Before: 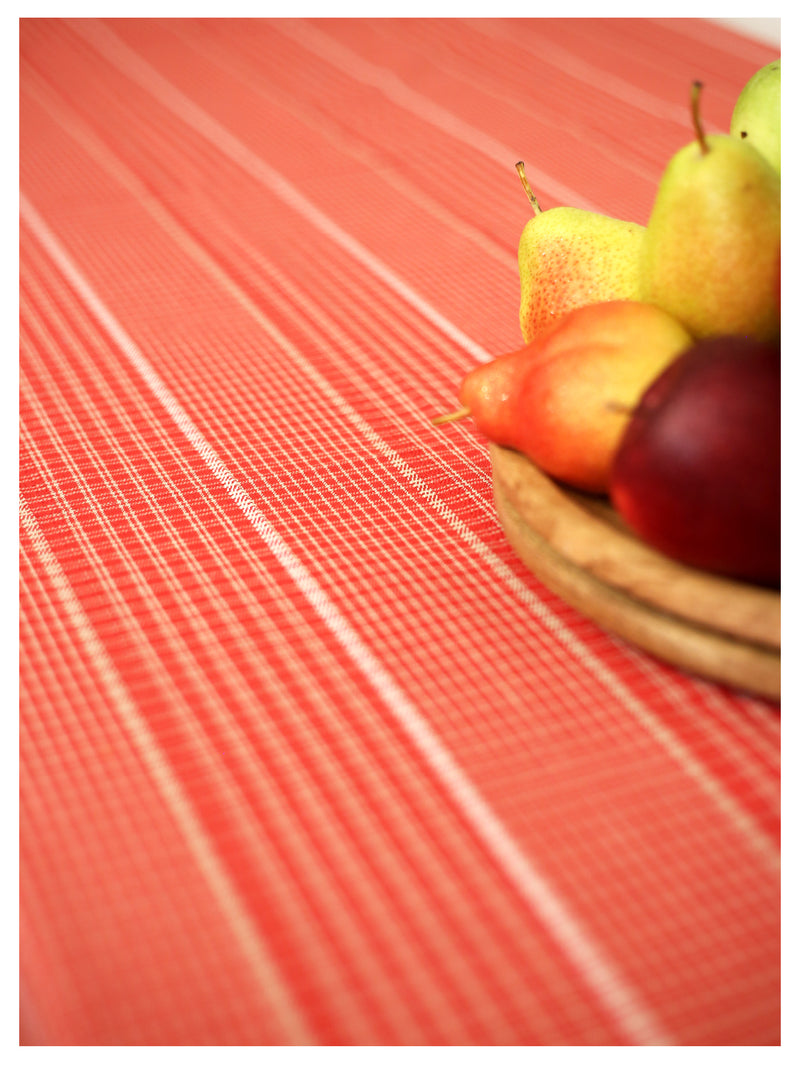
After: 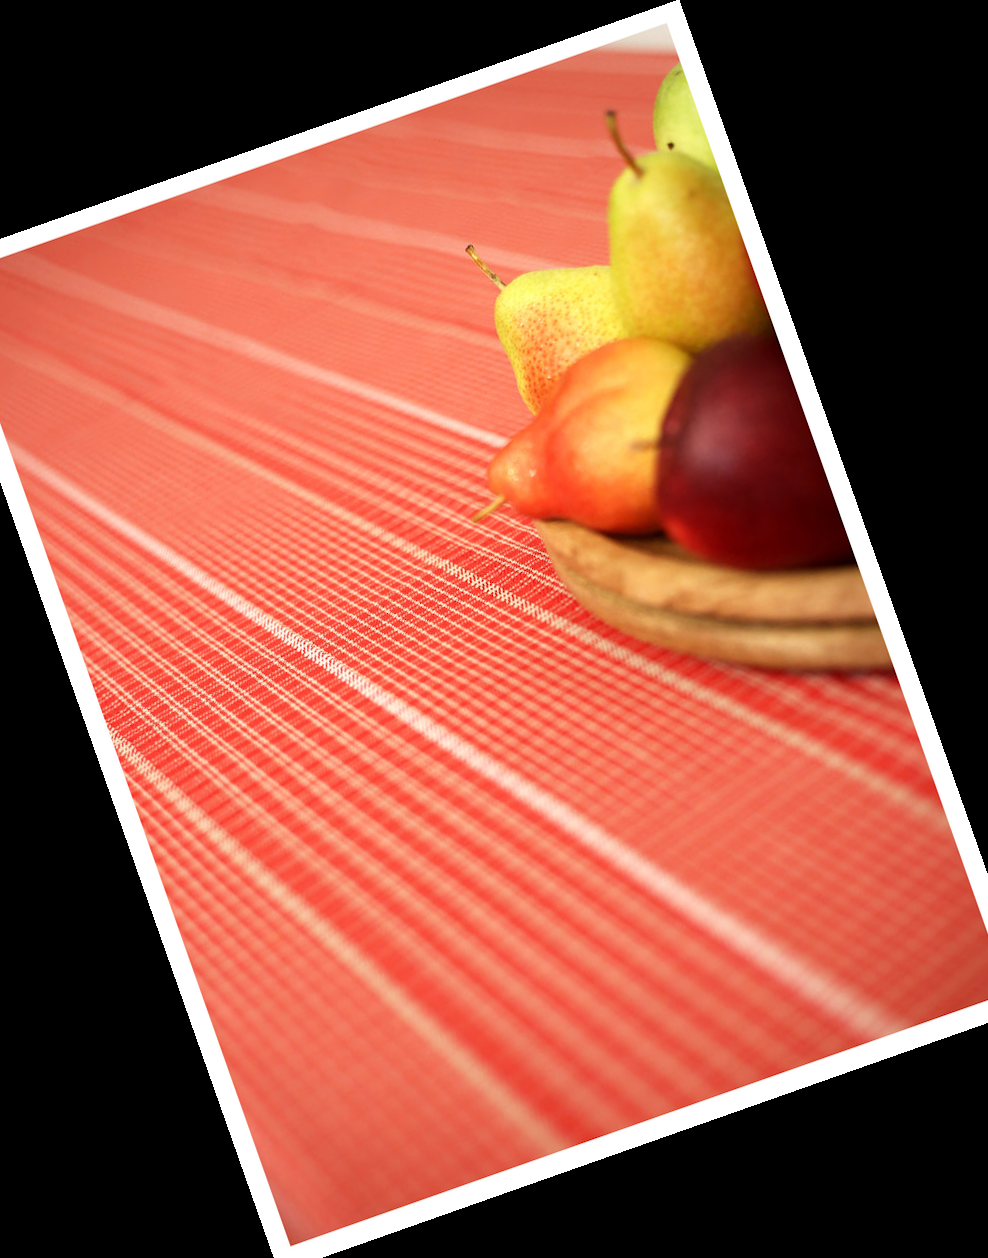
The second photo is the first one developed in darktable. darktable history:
exposure: compensate exposure bias true, compensate highlight preservation false
crop and rotate: angle 19.43°, left 6.812%, right 4.125%, bottom 1.087%
